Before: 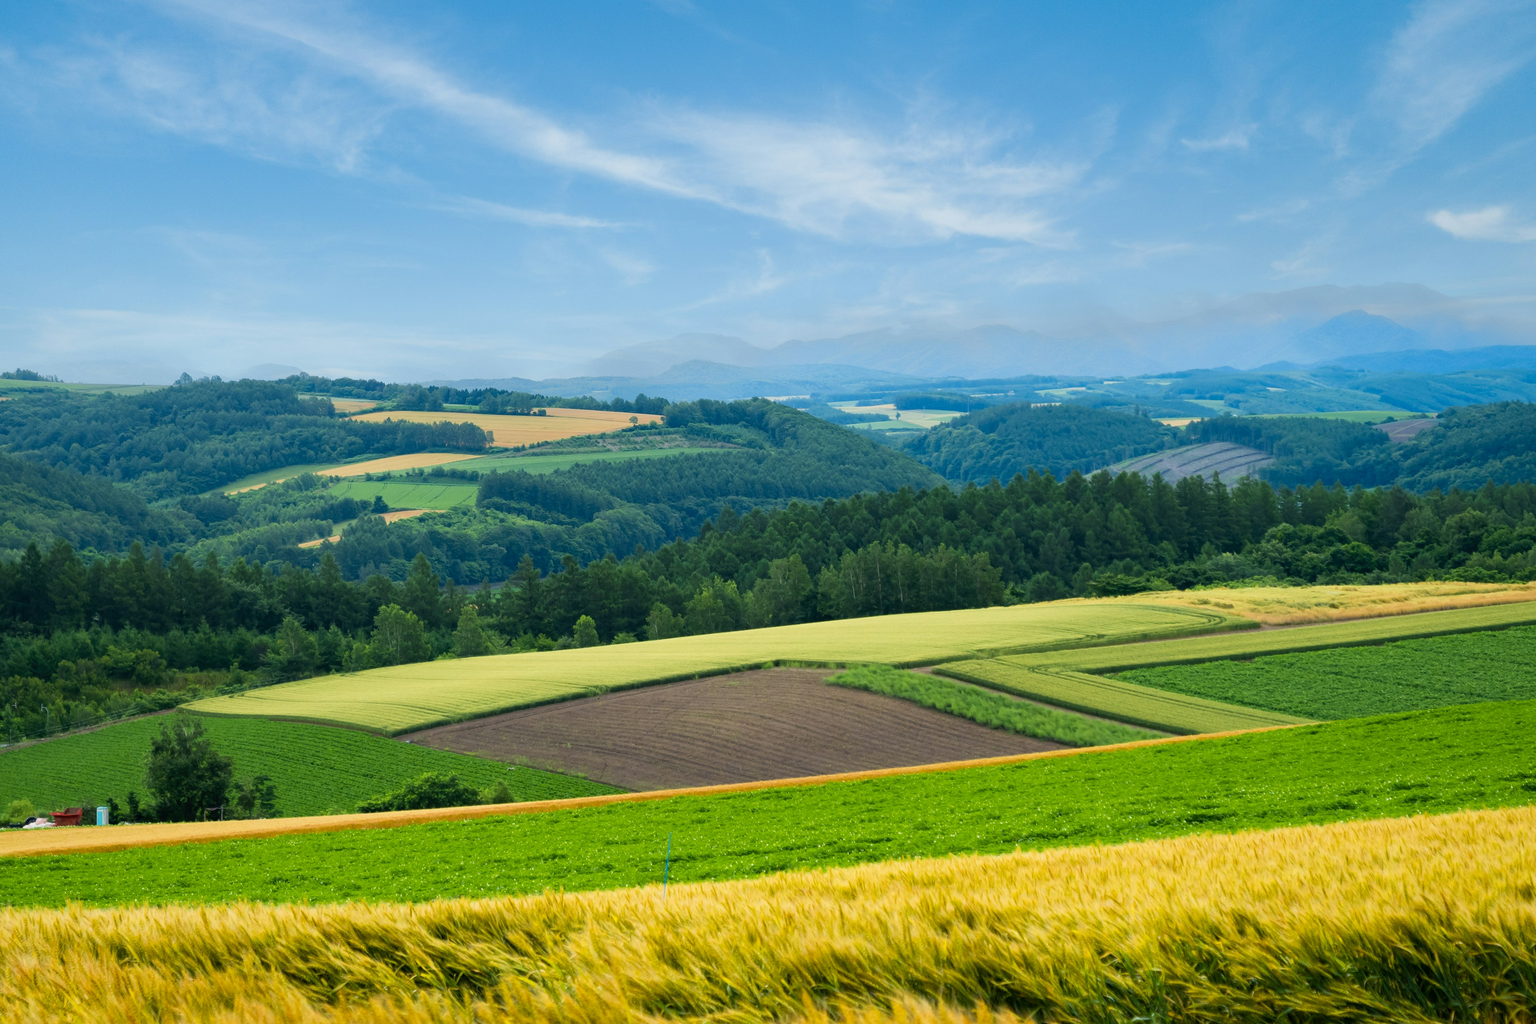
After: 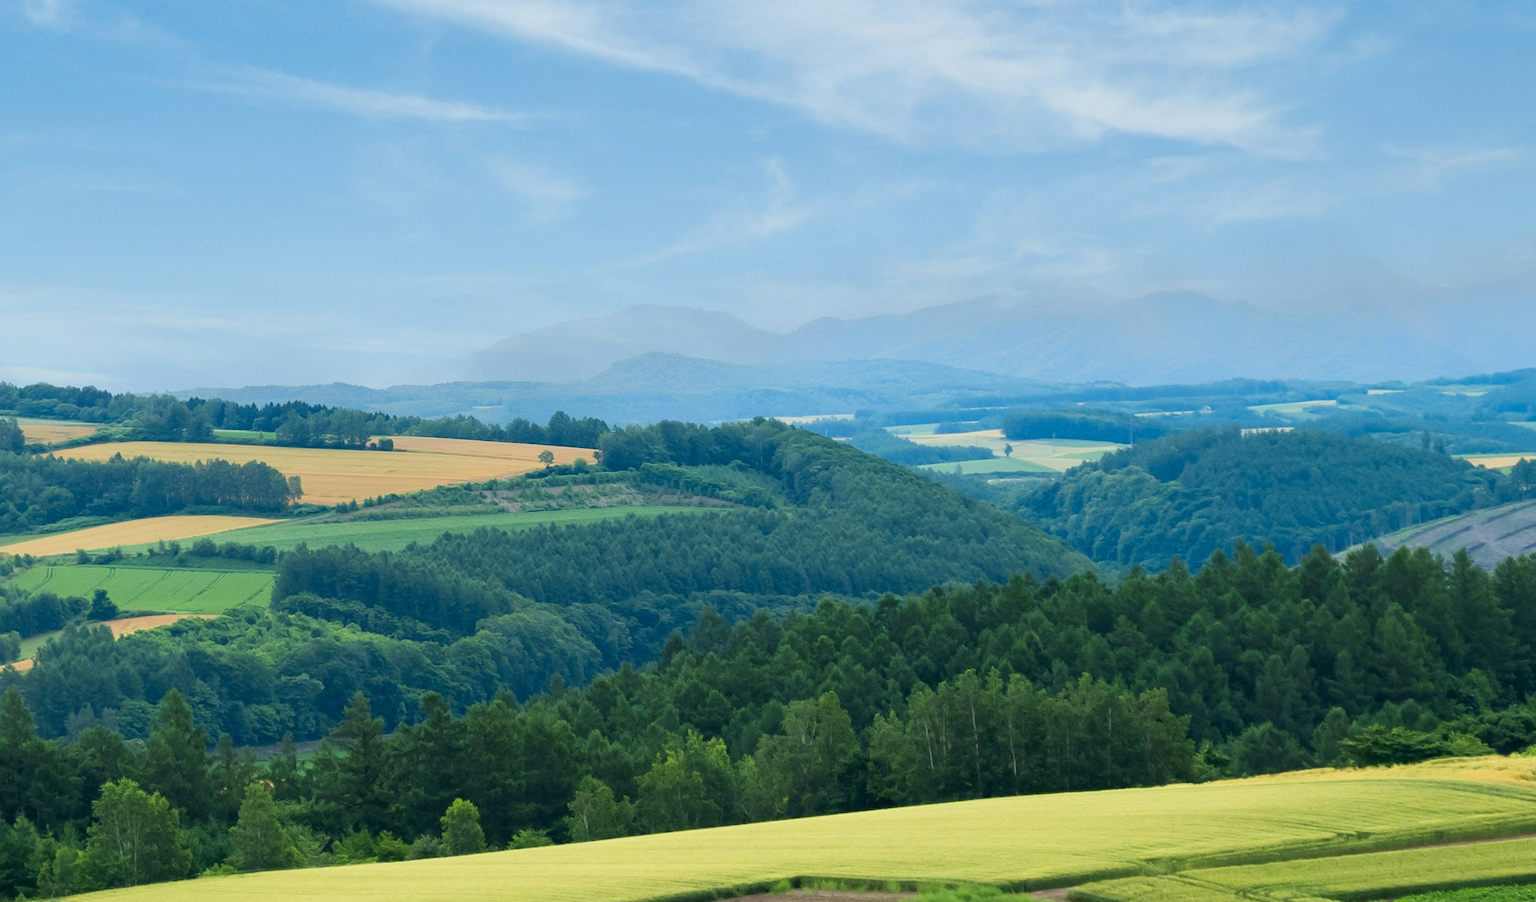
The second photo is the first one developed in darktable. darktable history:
crop: left 20.932%, top 15.471%, right 21.848%, bottom 34.081%
tone equalizer: on, module defaults
